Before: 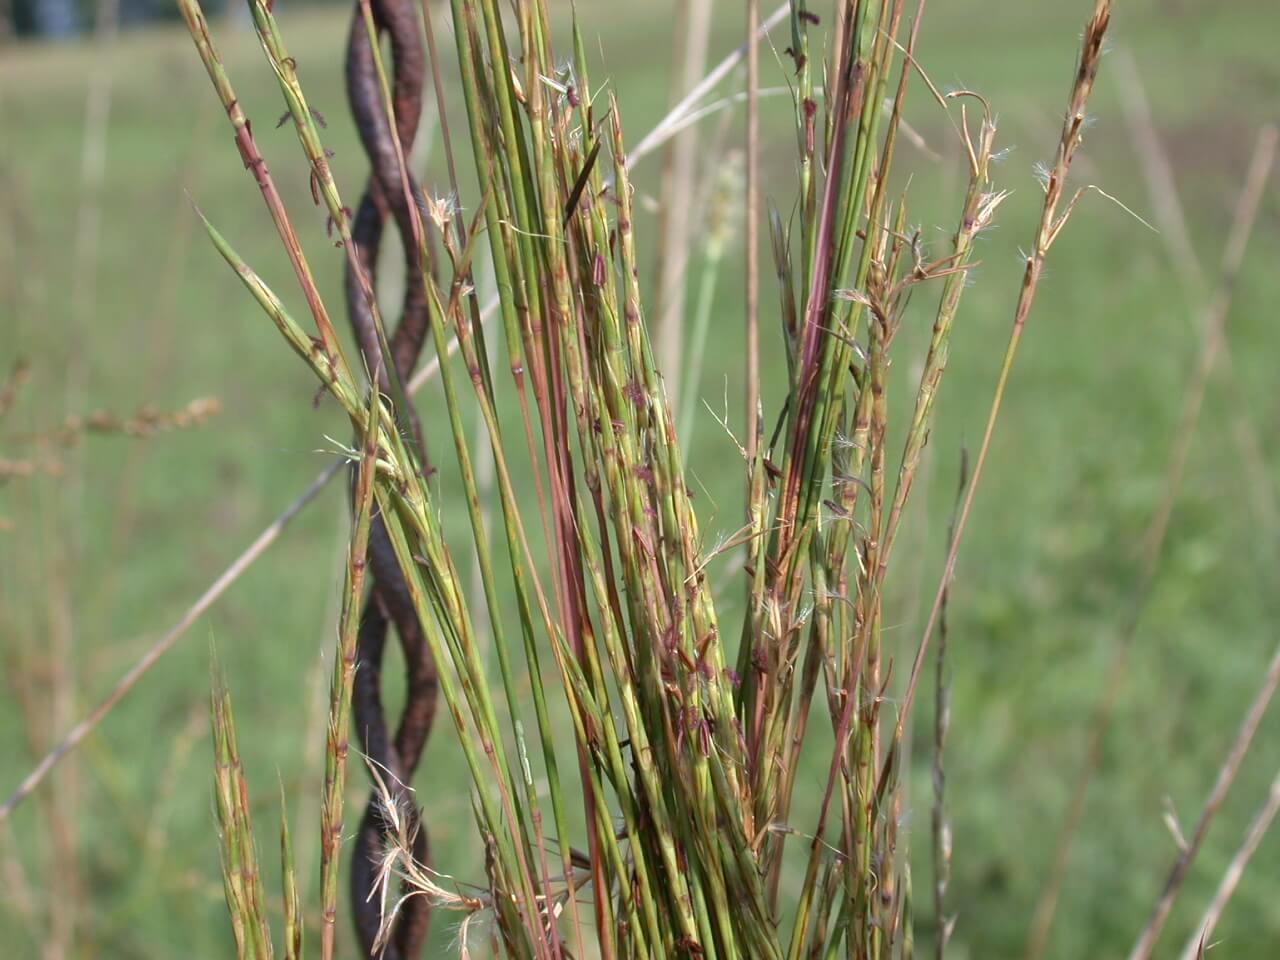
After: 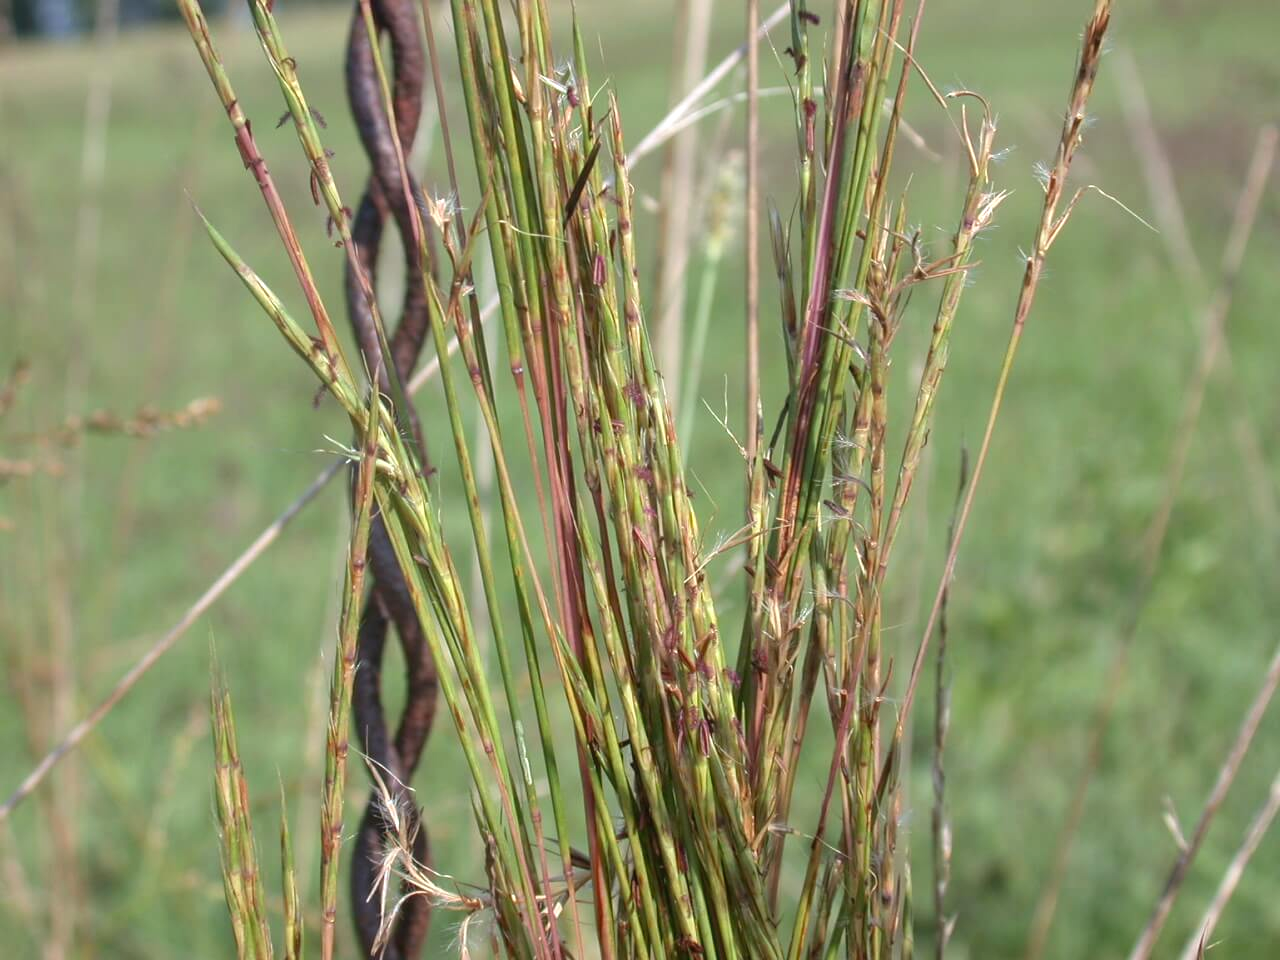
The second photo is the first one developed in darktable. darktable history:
exposure: exposure 0.195 EV, compensate exposure bias true, compensate highlight preservation false
local contrast: detail 109%
